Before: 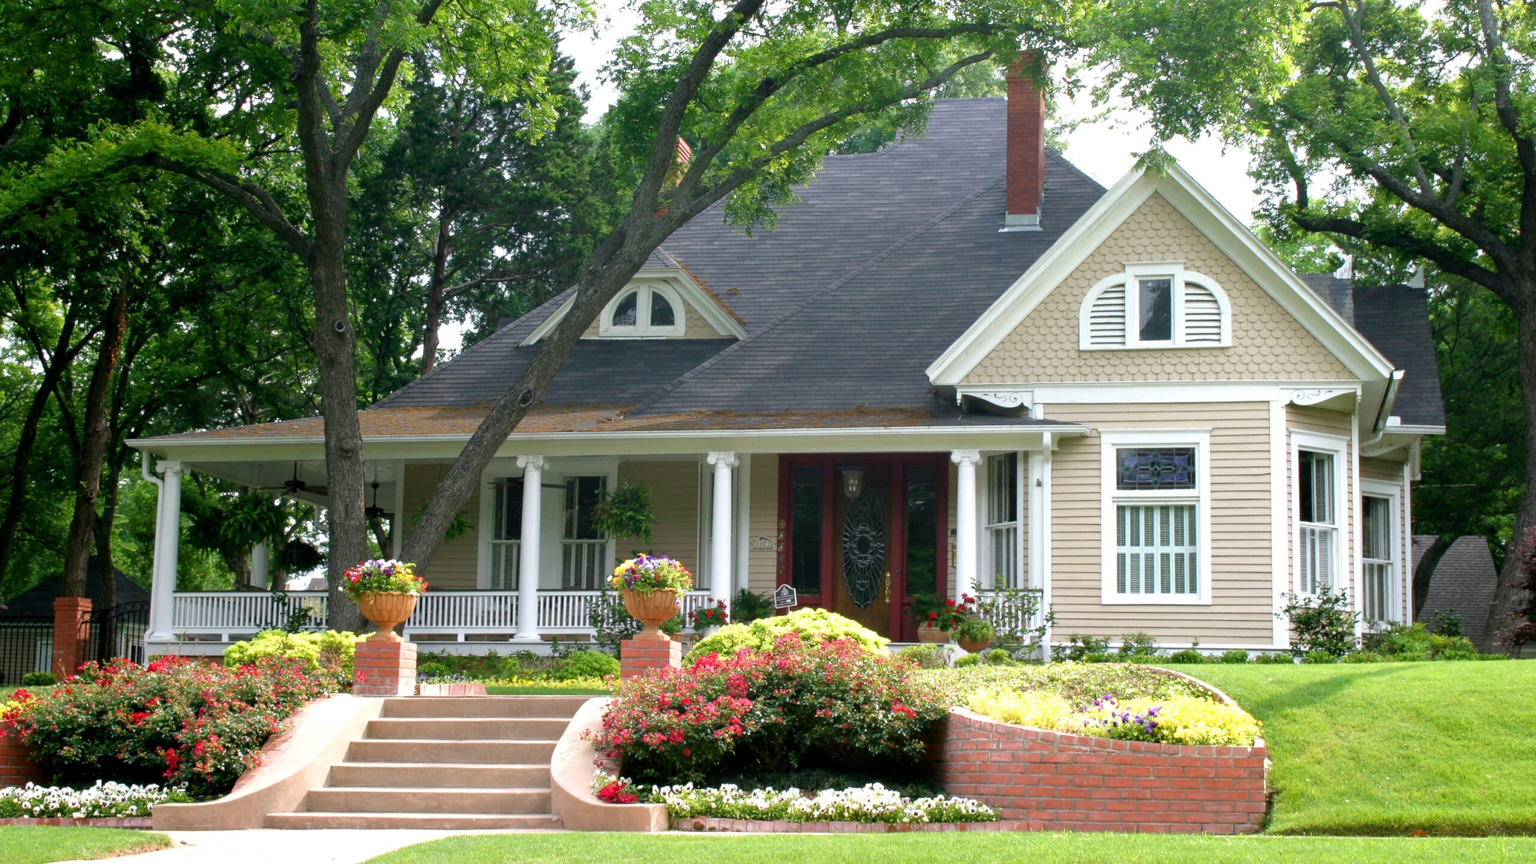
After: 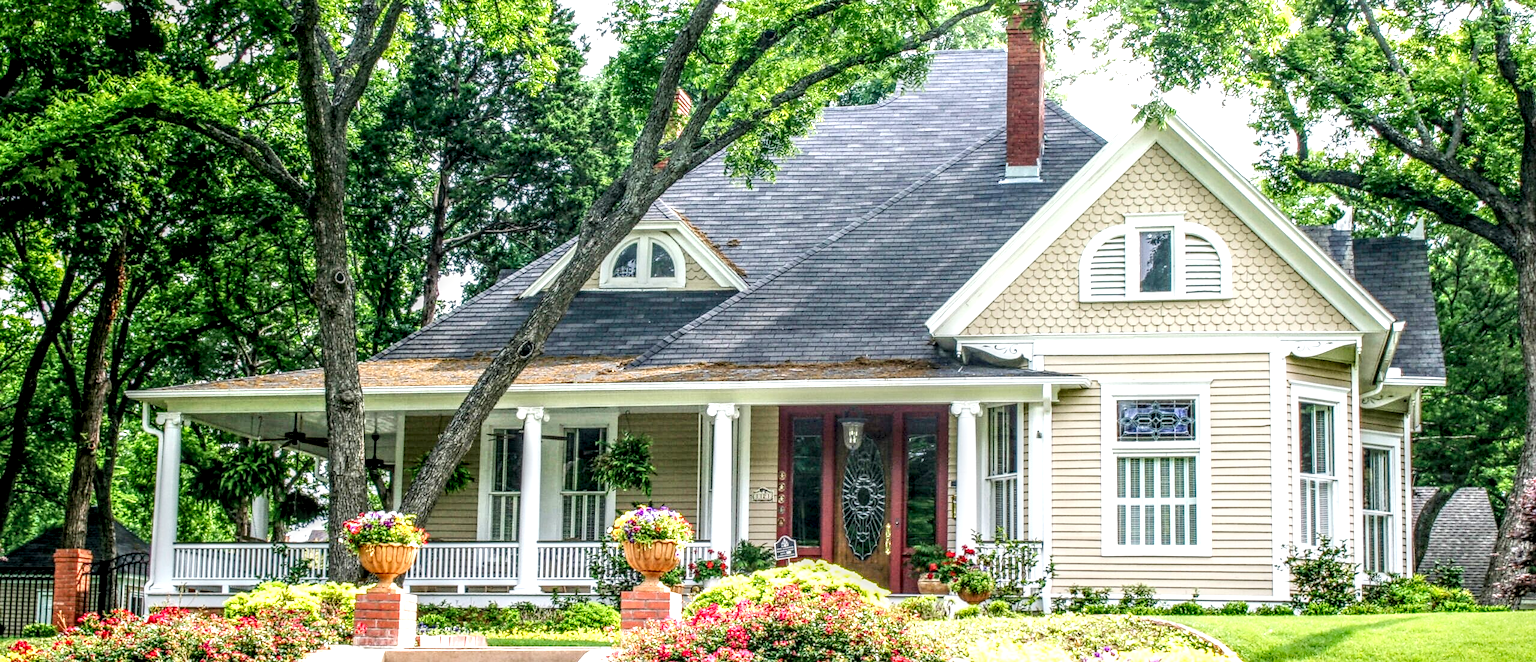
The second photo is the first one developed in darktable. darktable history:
contrast brightness saturation: contrast 0.2, brightness 0.16, saturation 0.22
local contrast: highlights 0%, shadows 0%, detail 300%, midtone range 0.3
exposure: black level correction 0.002, exposure -0.1 EV, compensate highlight preservation false
sharpen: amount 0.2
crop: top 5.667%, bottom 17.637%
base curve: curves: ch0 [(0, 0) (0.204, 0.334) (0.55, 0.733) (1, 1)], preserve colors none
